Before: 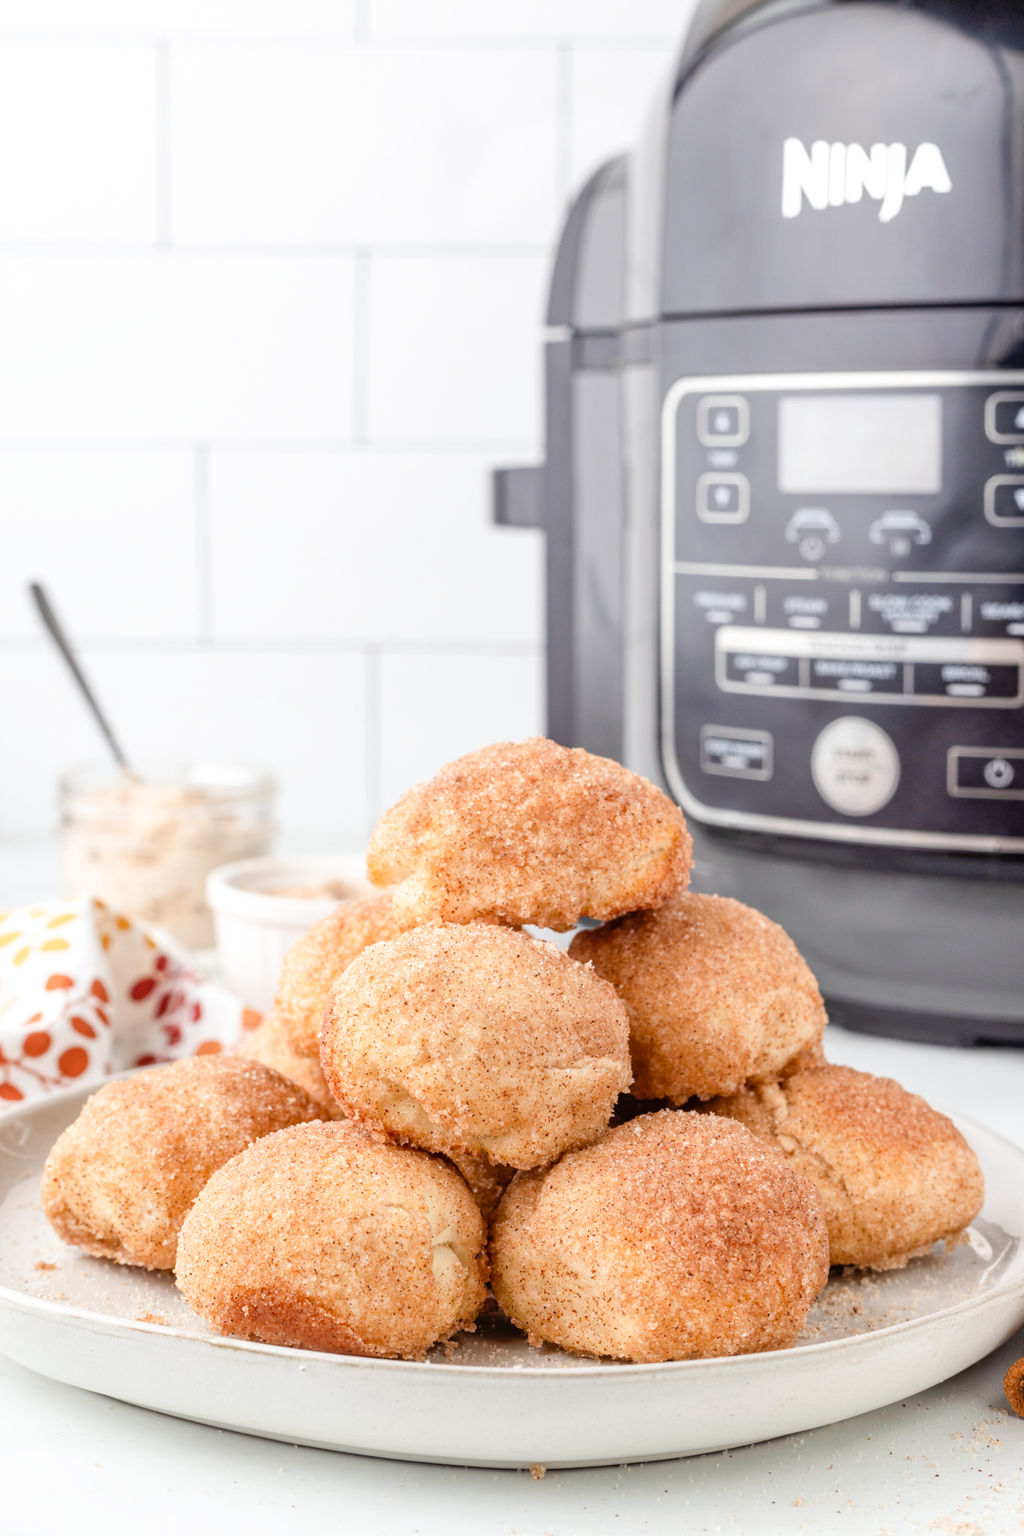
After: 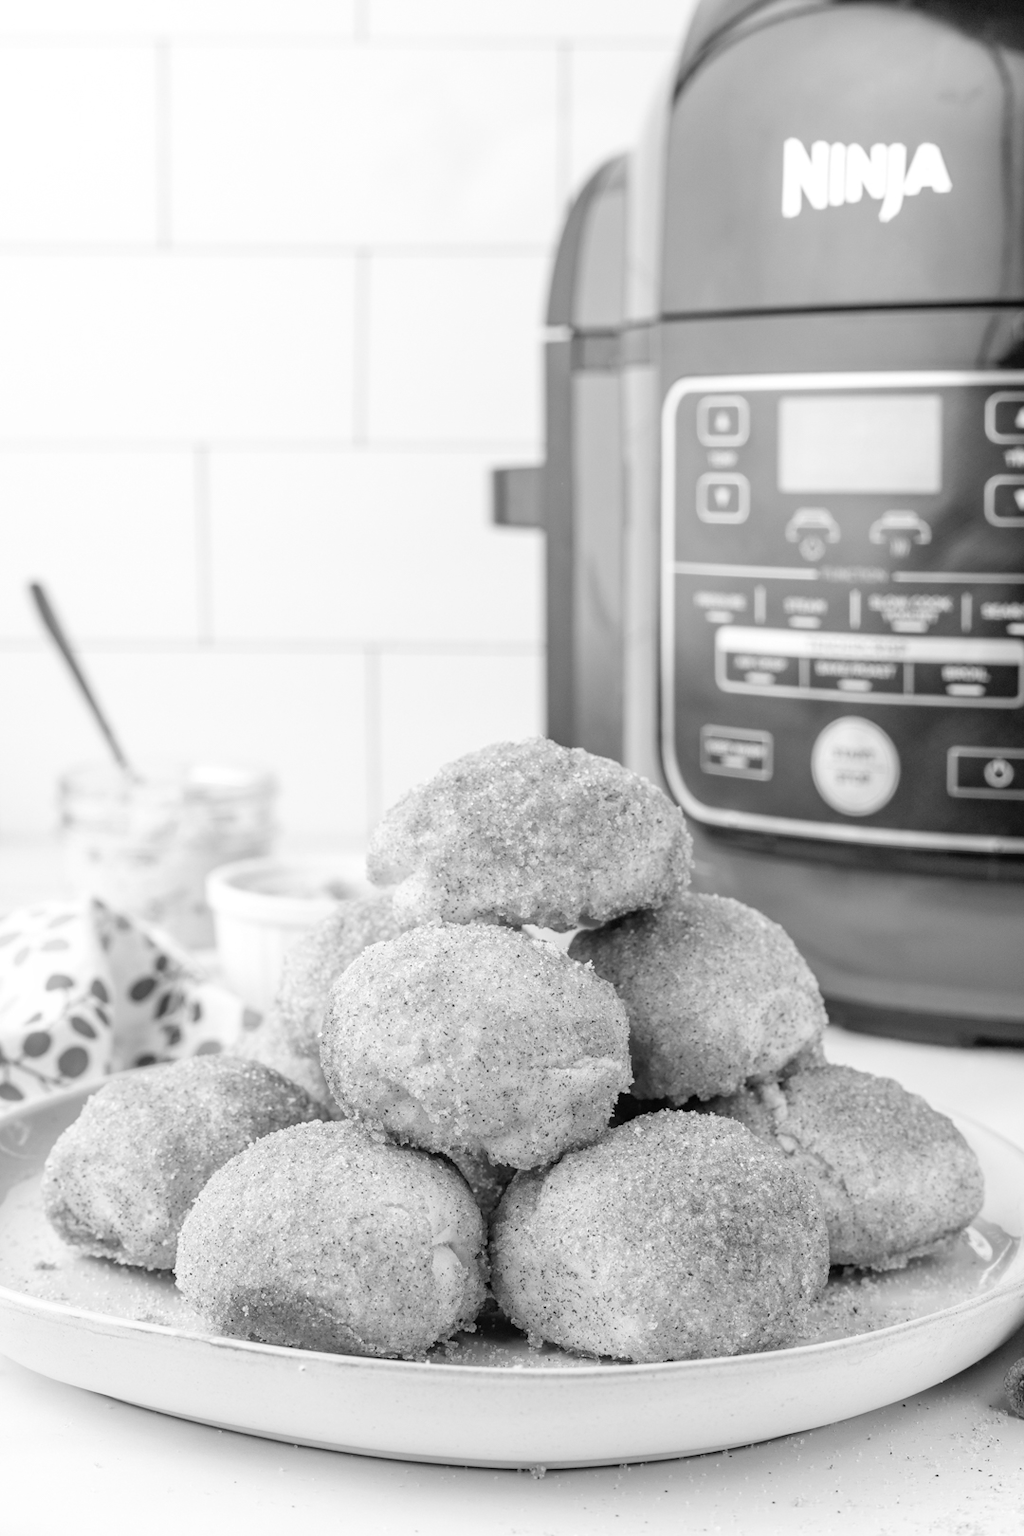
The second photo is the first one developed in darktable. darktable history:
monochrome: on, module defaults
tone equalizer: on, module defaults
